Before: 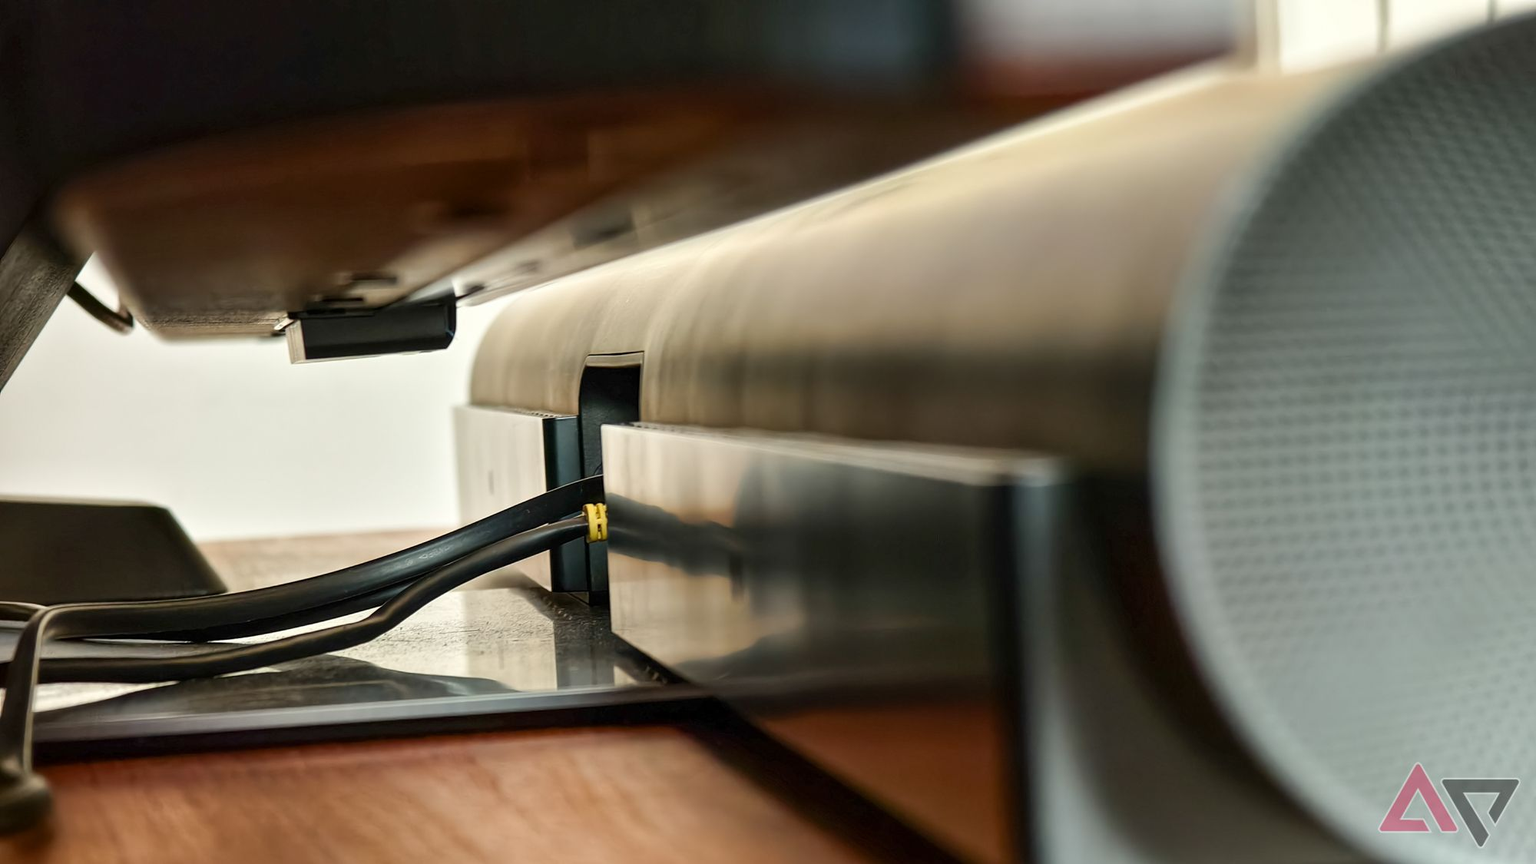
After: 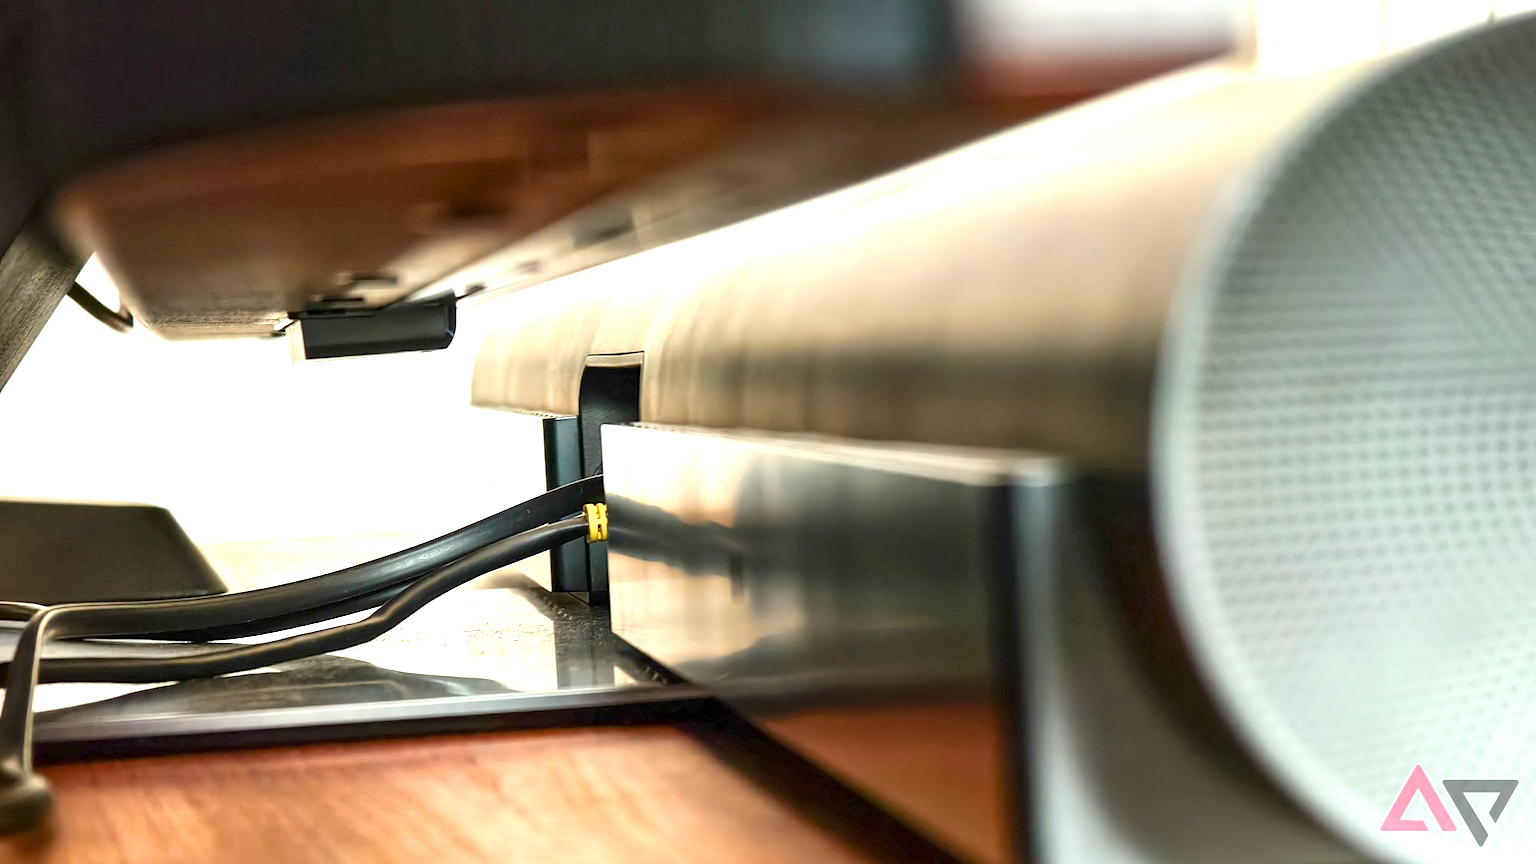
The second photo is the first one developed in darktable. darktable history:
exposure: exposure 1.216 EV, compensate highlight preservation false
